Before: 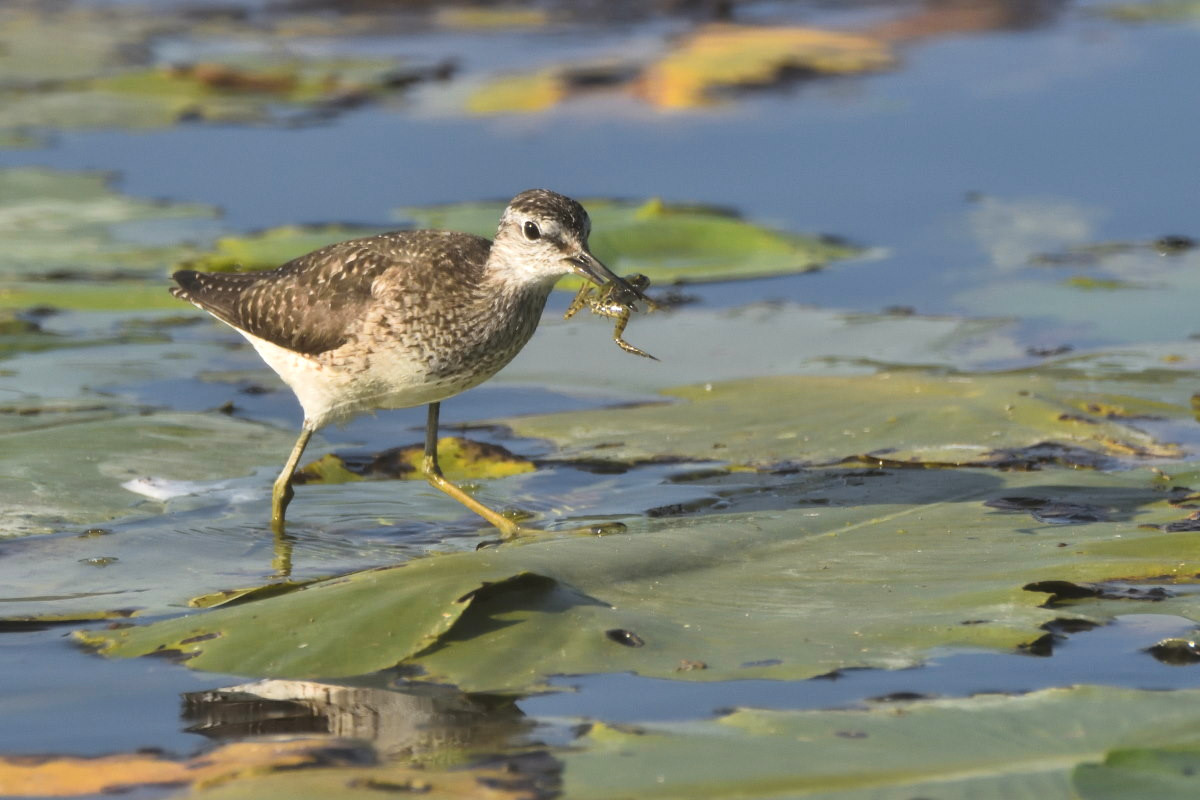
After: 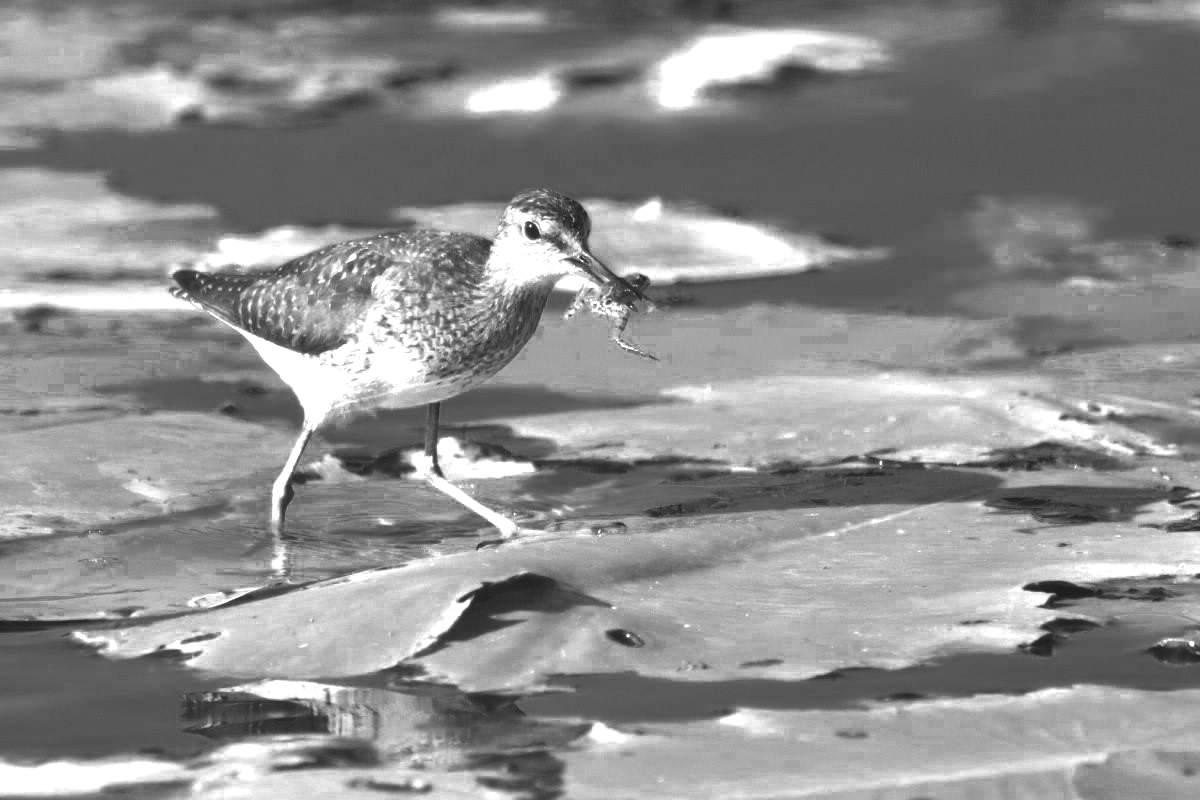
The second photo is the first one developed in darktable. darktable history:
color zones: curves: ch0 [(0, 0.554) (0.146, 0.662) (0.293, 0.86) (0.503, 0.774) (0.637, 0.106) (0.74, 0.072) (0.866, 0.488) (0.998, 0.569)]; ch1 [(0, 0) (0.143, 0) (0.286, 0) (0.429, 0) (0.571, 0) (0.714, 0) (0.857, 0)]
